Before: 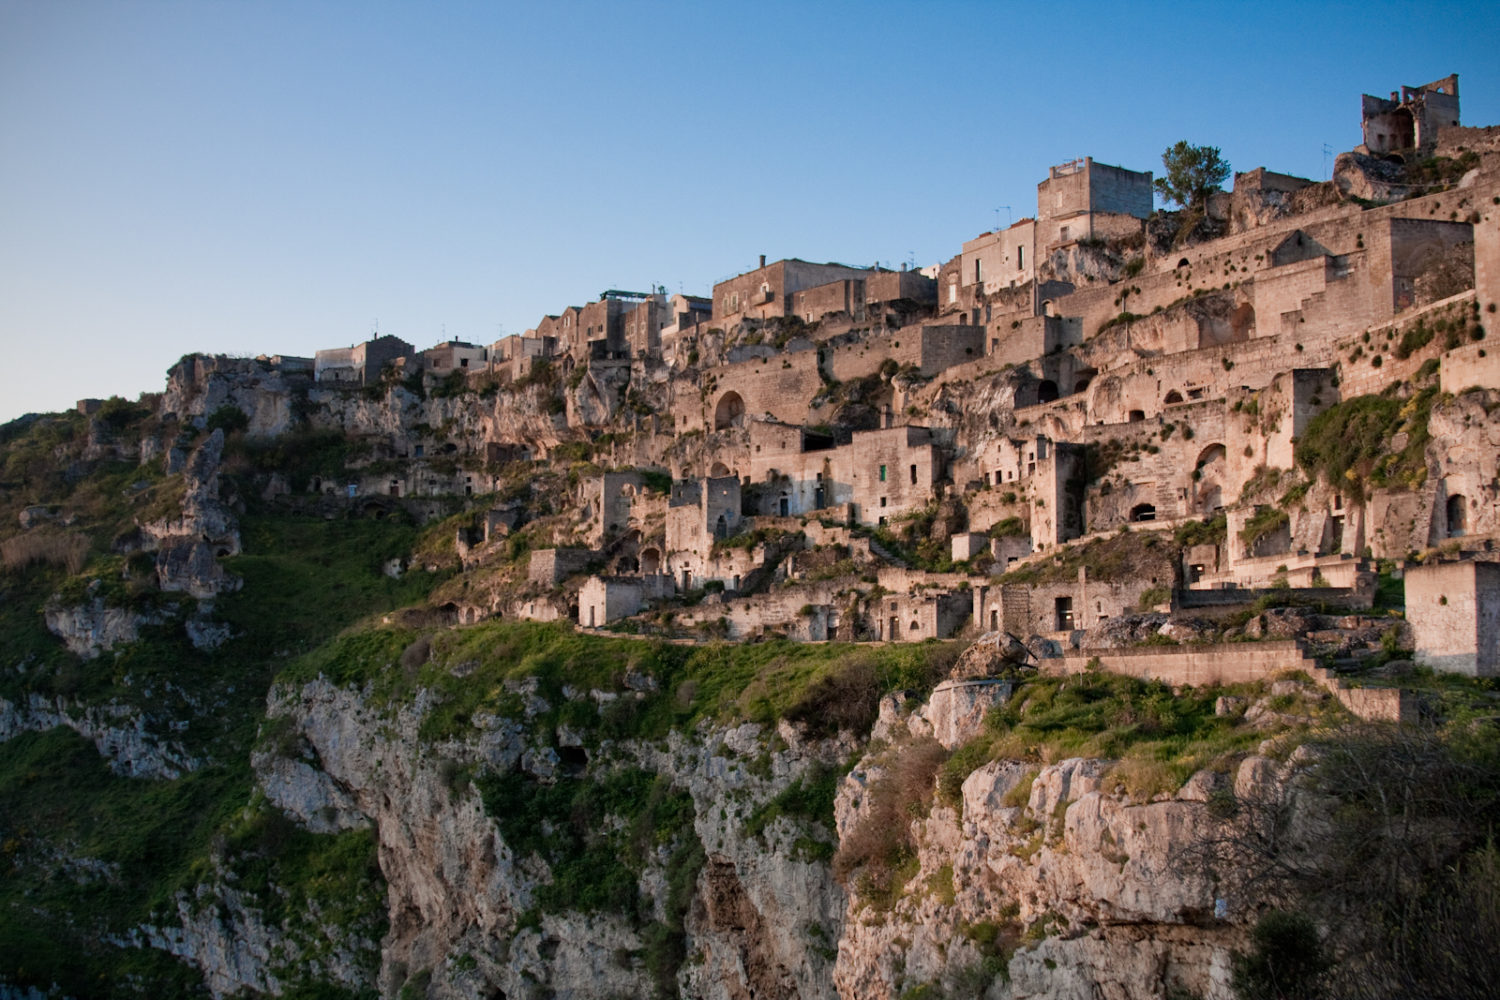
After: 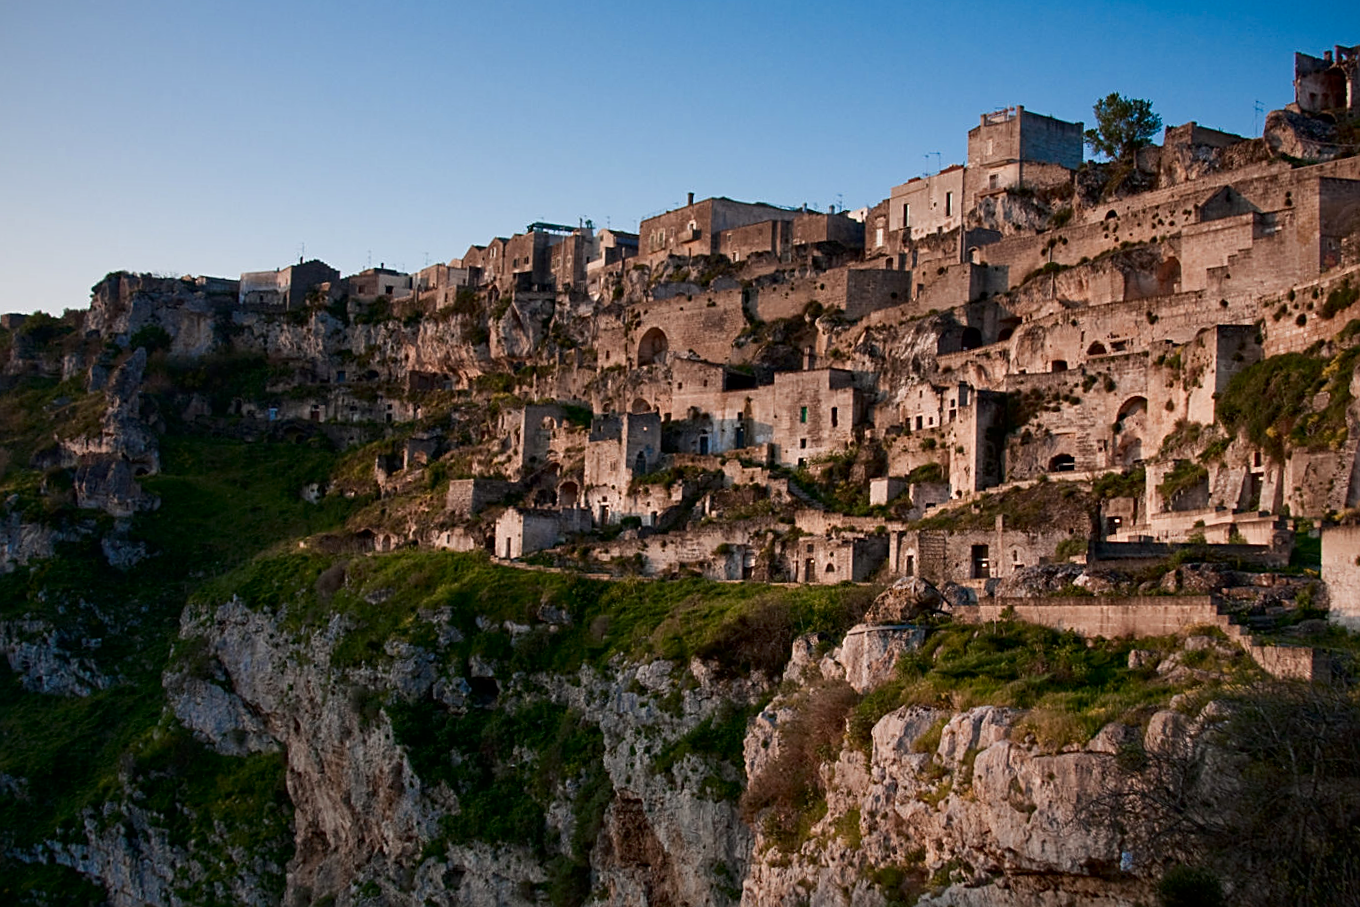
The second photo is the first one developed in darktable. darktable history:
contrast brightness saturation: contrast 0.07, brightness -0.14, saturation 0.11
sharpen: on, module defaults
crop and rotate: angle -1.96°, left 3.097%, top 4.154%, right 1.586%, bottom 0.529%
